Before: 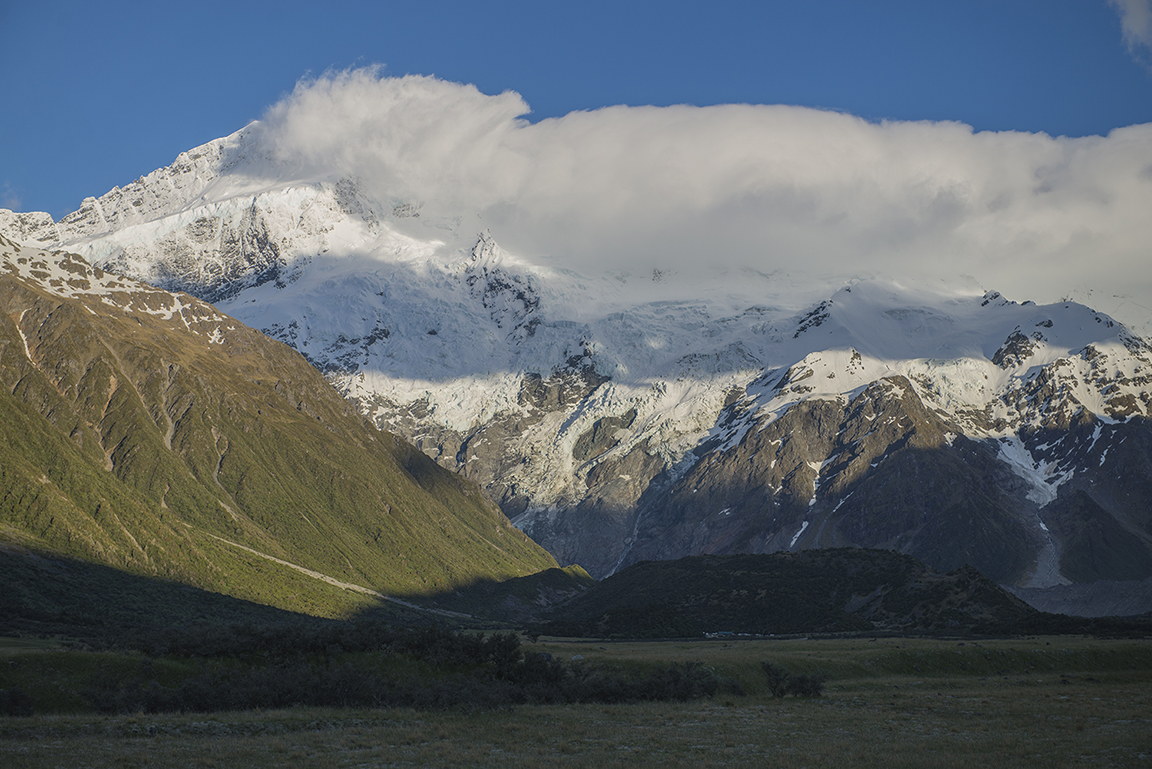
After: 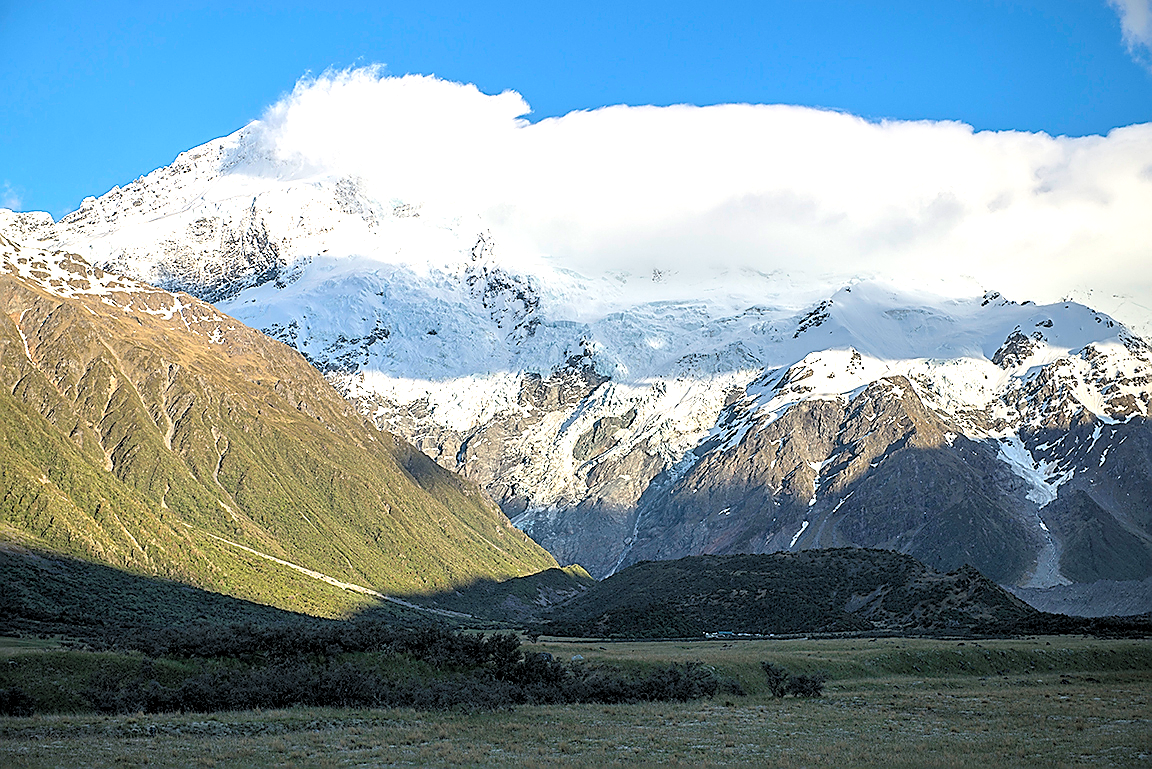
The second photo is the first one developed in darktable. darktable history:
rgb levels: levels [[0.013, 0.434, 0.89], [0, 0.5, 1], [0, 0.5, 1]]
sharpen: radius 1.4, amount 1.25, threshold 0.7
exposure: black level correction 0, exposure 1.2 EV, compensate highlight preservation false
